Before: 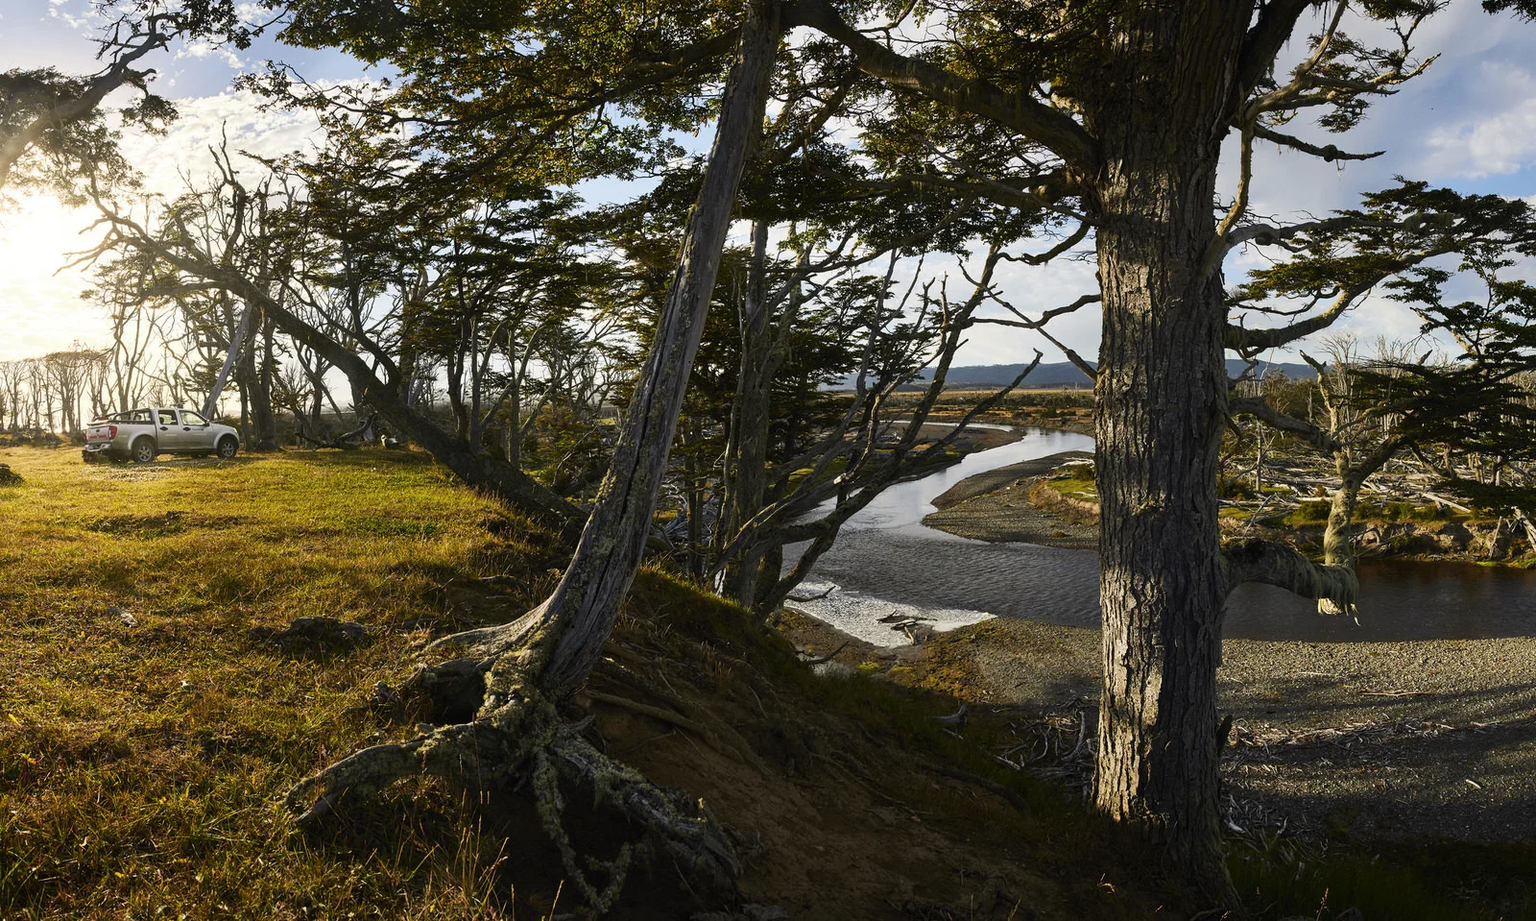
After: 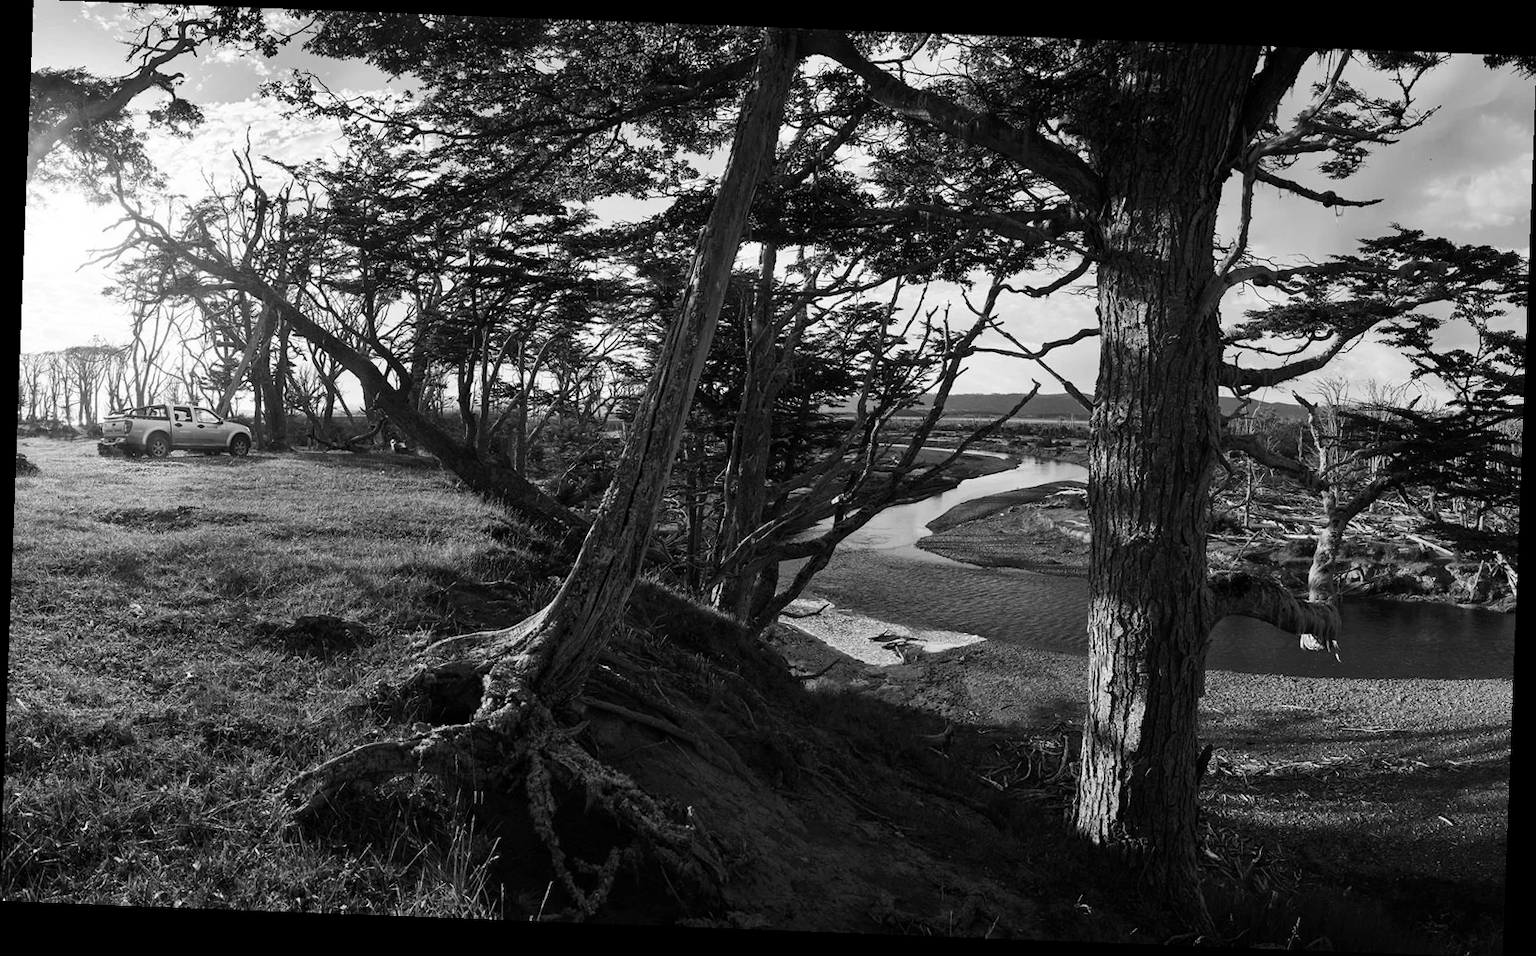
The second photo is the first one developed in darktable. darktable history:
monochrome: on, module defaults
rotate and perspective: rotation 2.17°, automatic cropping off
